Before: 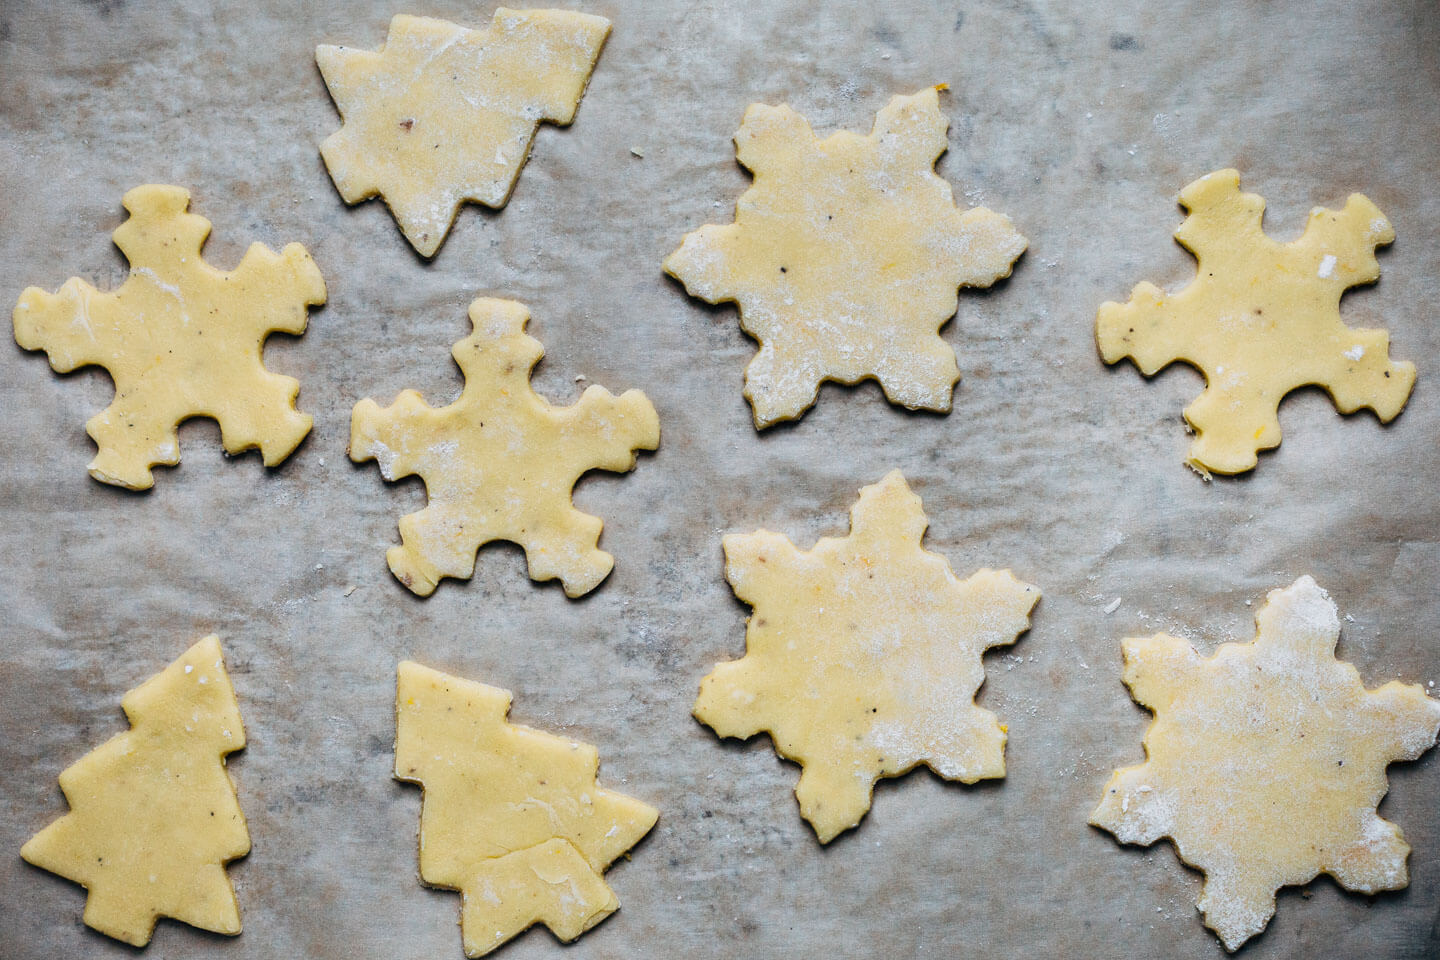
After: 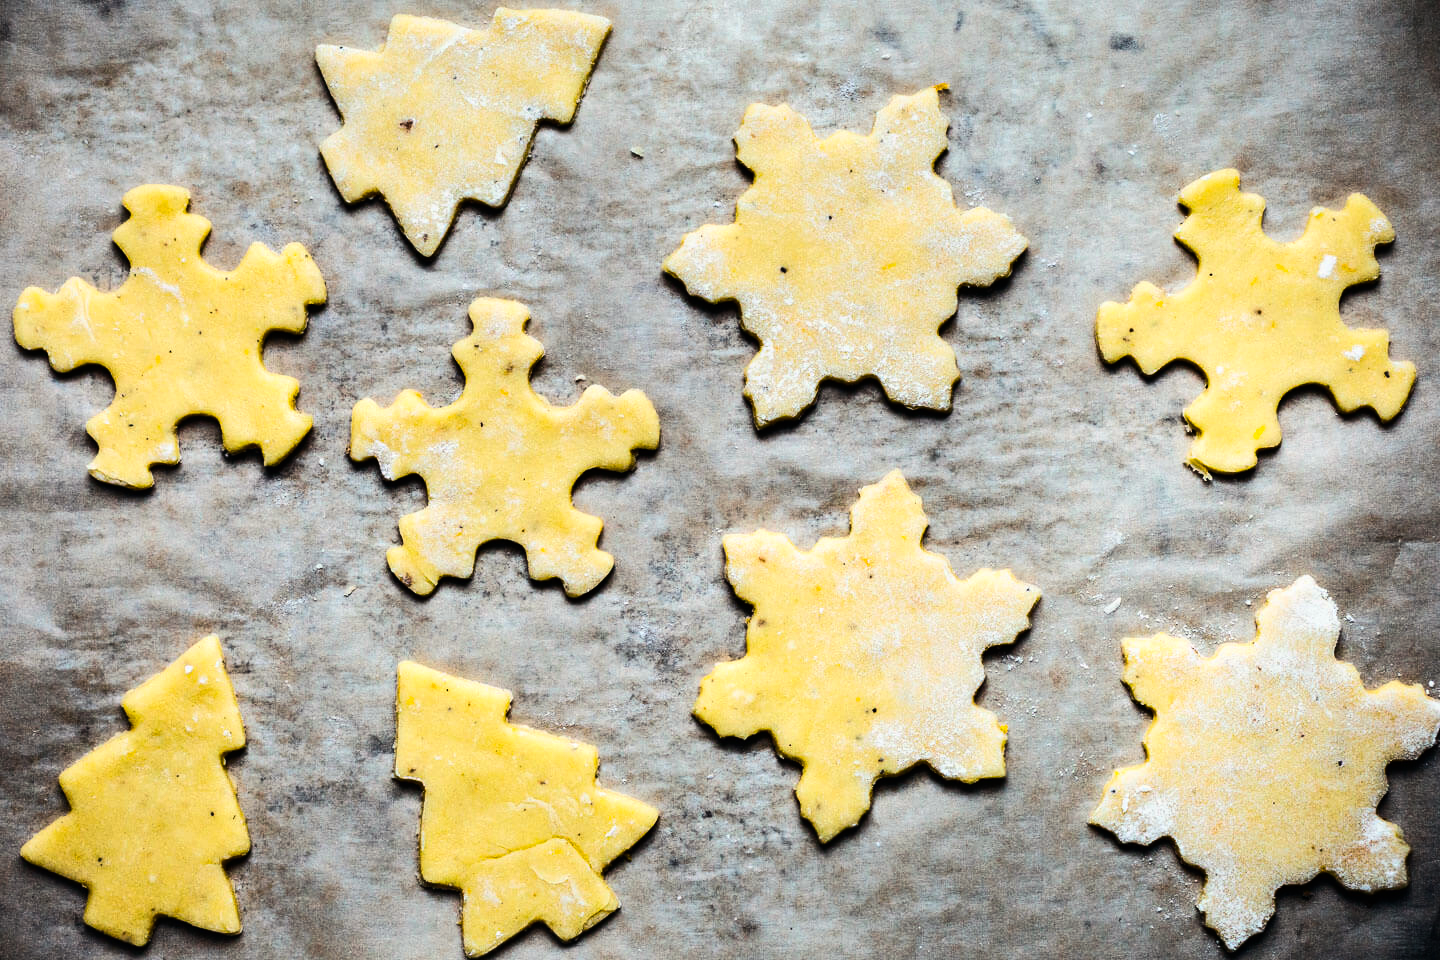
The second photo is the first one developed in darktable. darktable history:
color balance rgb: shadows lift › chroma 1.75%, shadows lift › hue 262.12°, power › chroma 0.304%, power › hue 22.11°, highlights gain › luminance 5.856%, highlights gain › chroma 1.34%, highlights gain › hue 91.39°, linear chroma grading › global chroma 15.262%, perceptual saturation grading › global saturation 25.782%, perceptual brilliance grading › highlights 4.193%, perceptual brilliance grading › mid-tones -18.248%, perceptual brilliance grading › shadows -42.108%
tone curve: curves: ch0 [(0, 0) (0.003, 0.003) (0.011, 0.005) (0.025, 0.008) (0.044, 0.012) (0.069, 0.02) (0.1, 0.031) (0.136, 0.047) (0.177, 0.088) (0.224, 0.141) (0.277, 0.222) (0.335, 0.32) (0.399, 0.422) (0.468, 0.523) (0.543, 0.623) (0.623, 0.716) (0.709, 0.796) (0.801, 0.878) (0.898, 0.957) (1, 1)]
